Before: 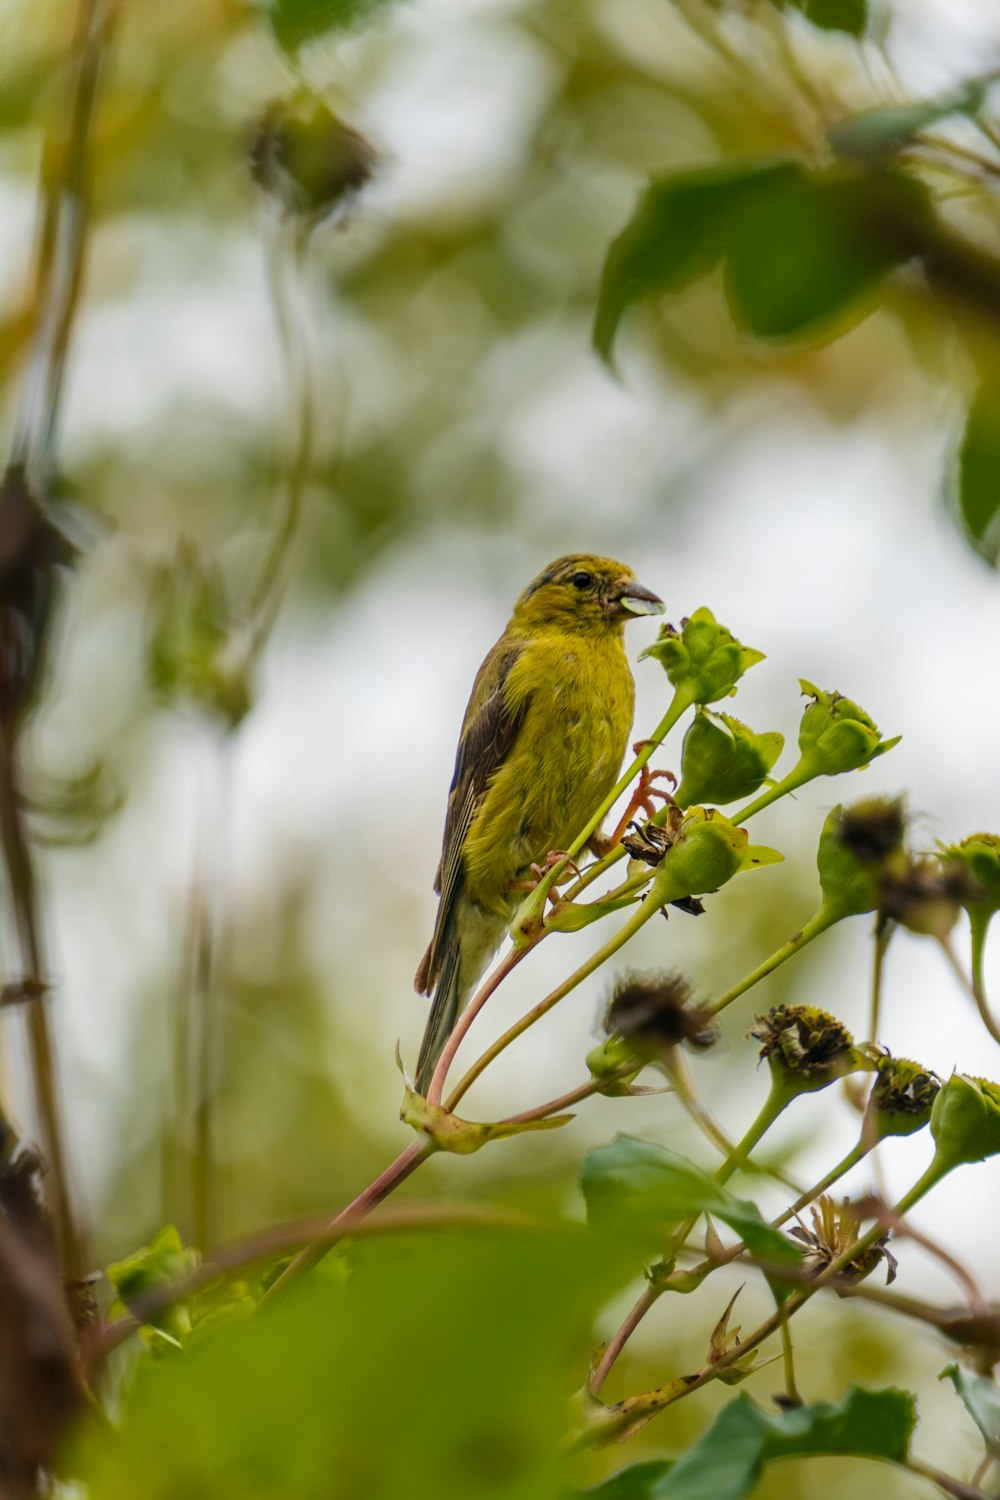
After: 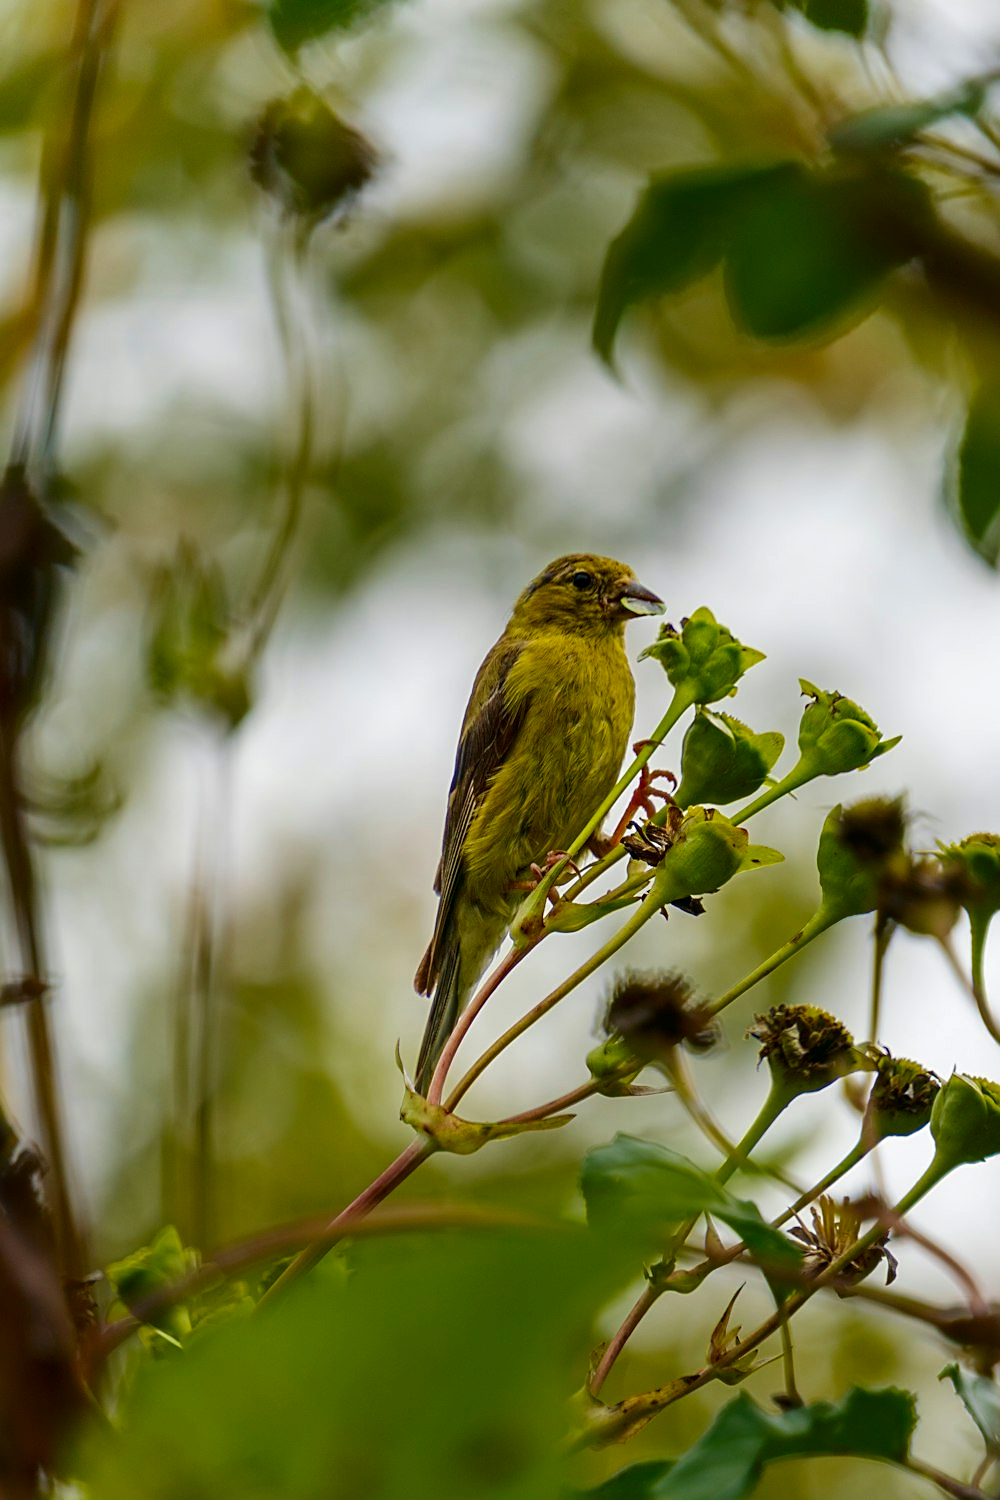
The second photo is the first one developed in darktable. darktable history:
contrast brightness saturation: contrast 0.07, brightness -0.149, saturation 0.107
sharpen: on, module defaults
